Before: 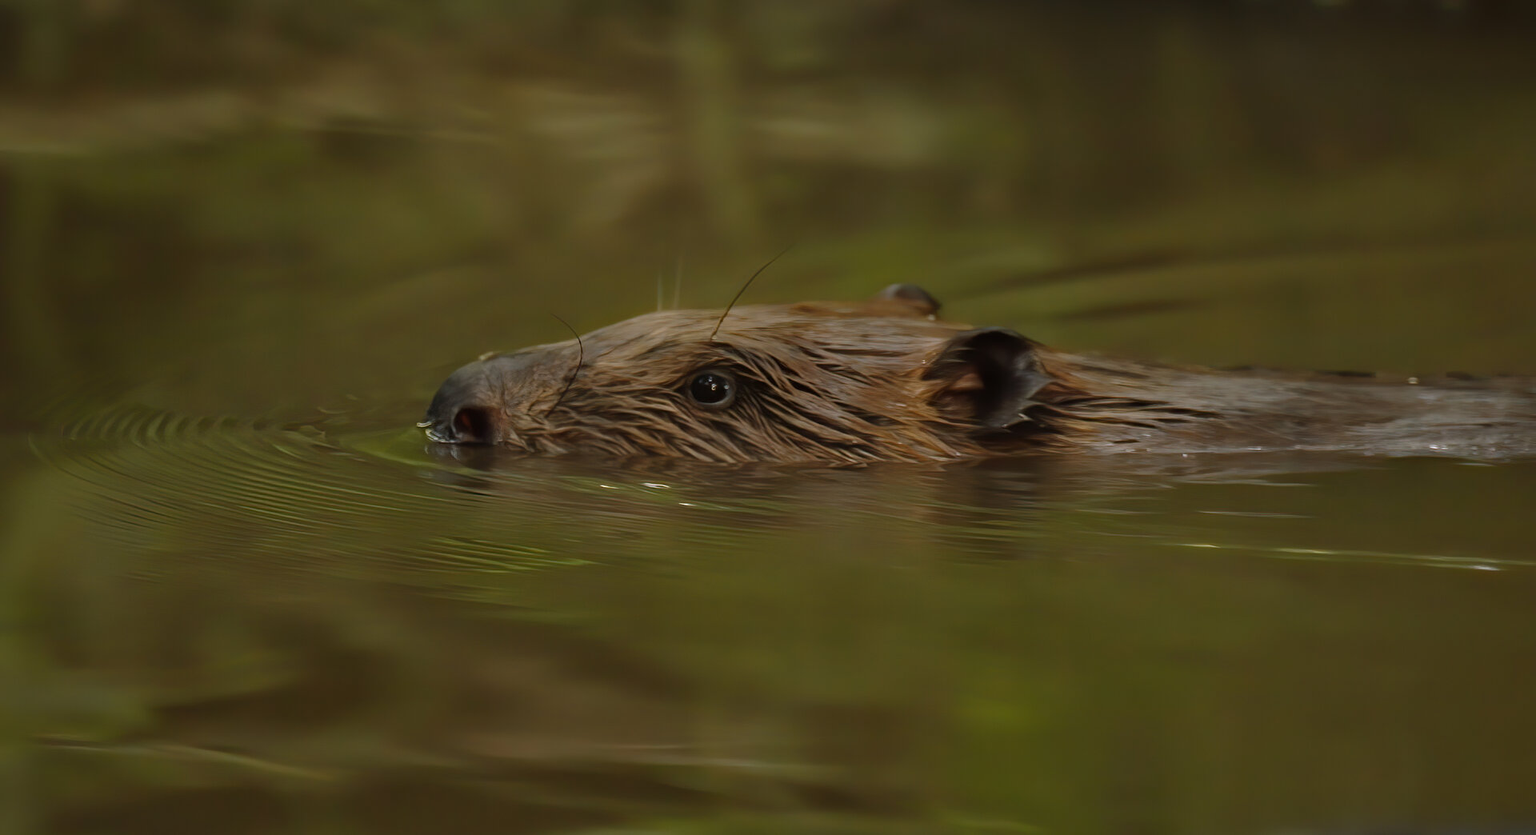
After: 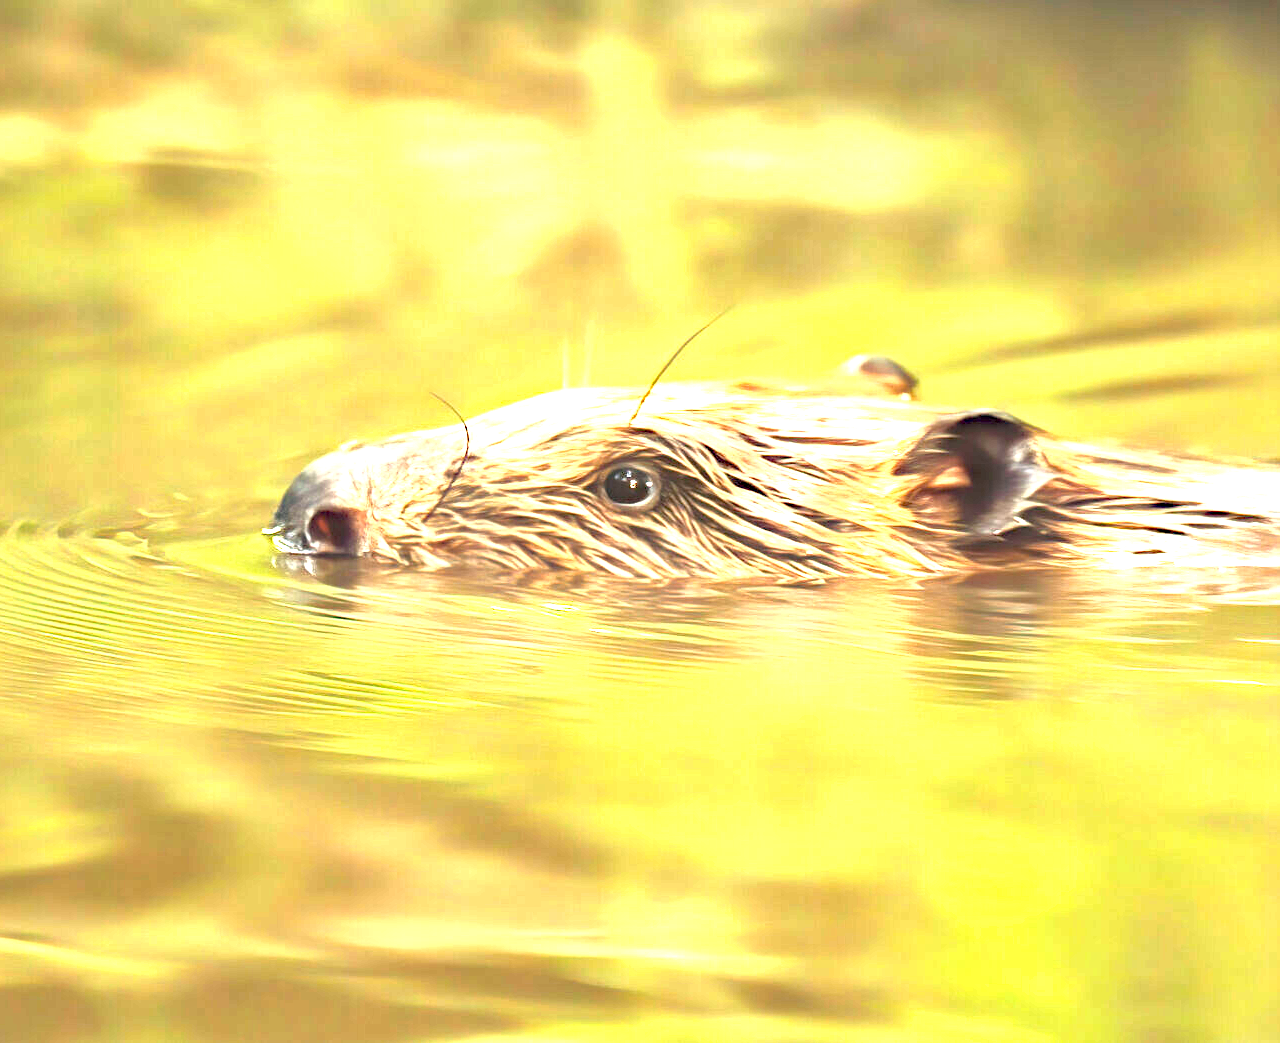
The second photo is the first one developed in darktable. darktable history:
color correction: highlights a* -0.137, highlights b* 0.137
shadows and highlights: shadows 25, highlights -25
crop and rotate: left 13.537%, right 19.796%
exposure: black level correction 0, exposure 4 EV, compensate exposure bias true, compensate highlight preservation false
haze removal: compatibility mode true, adaptive false
